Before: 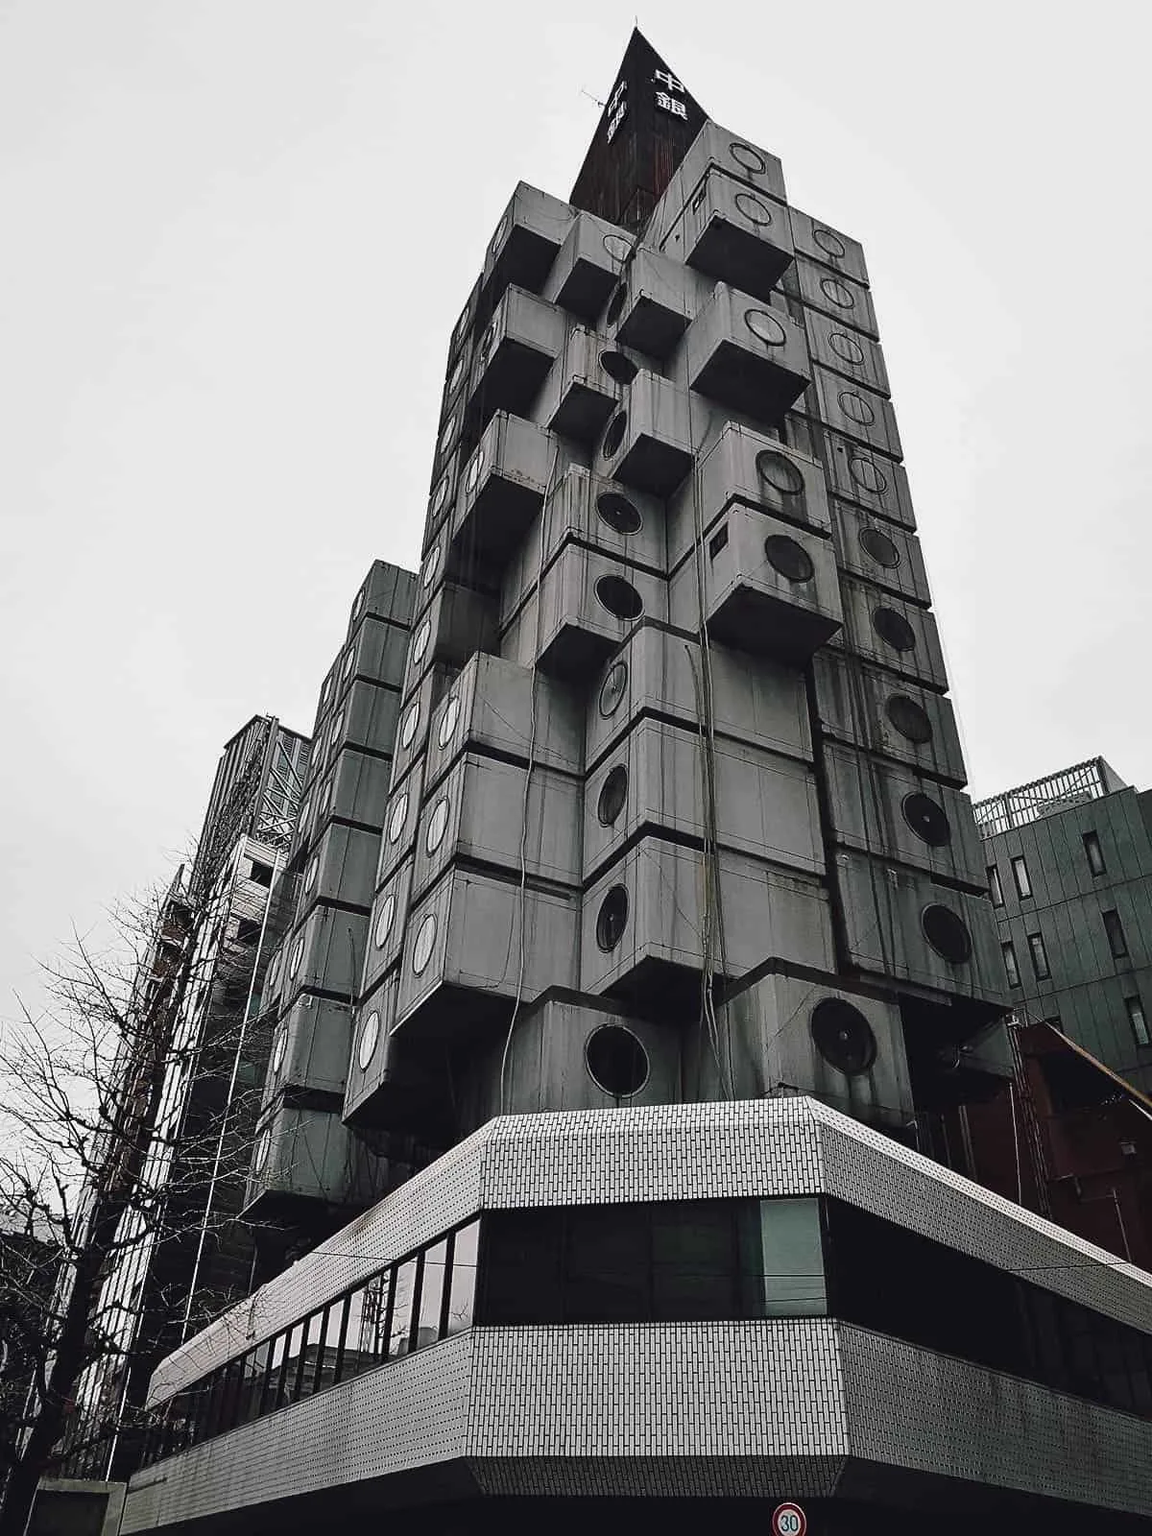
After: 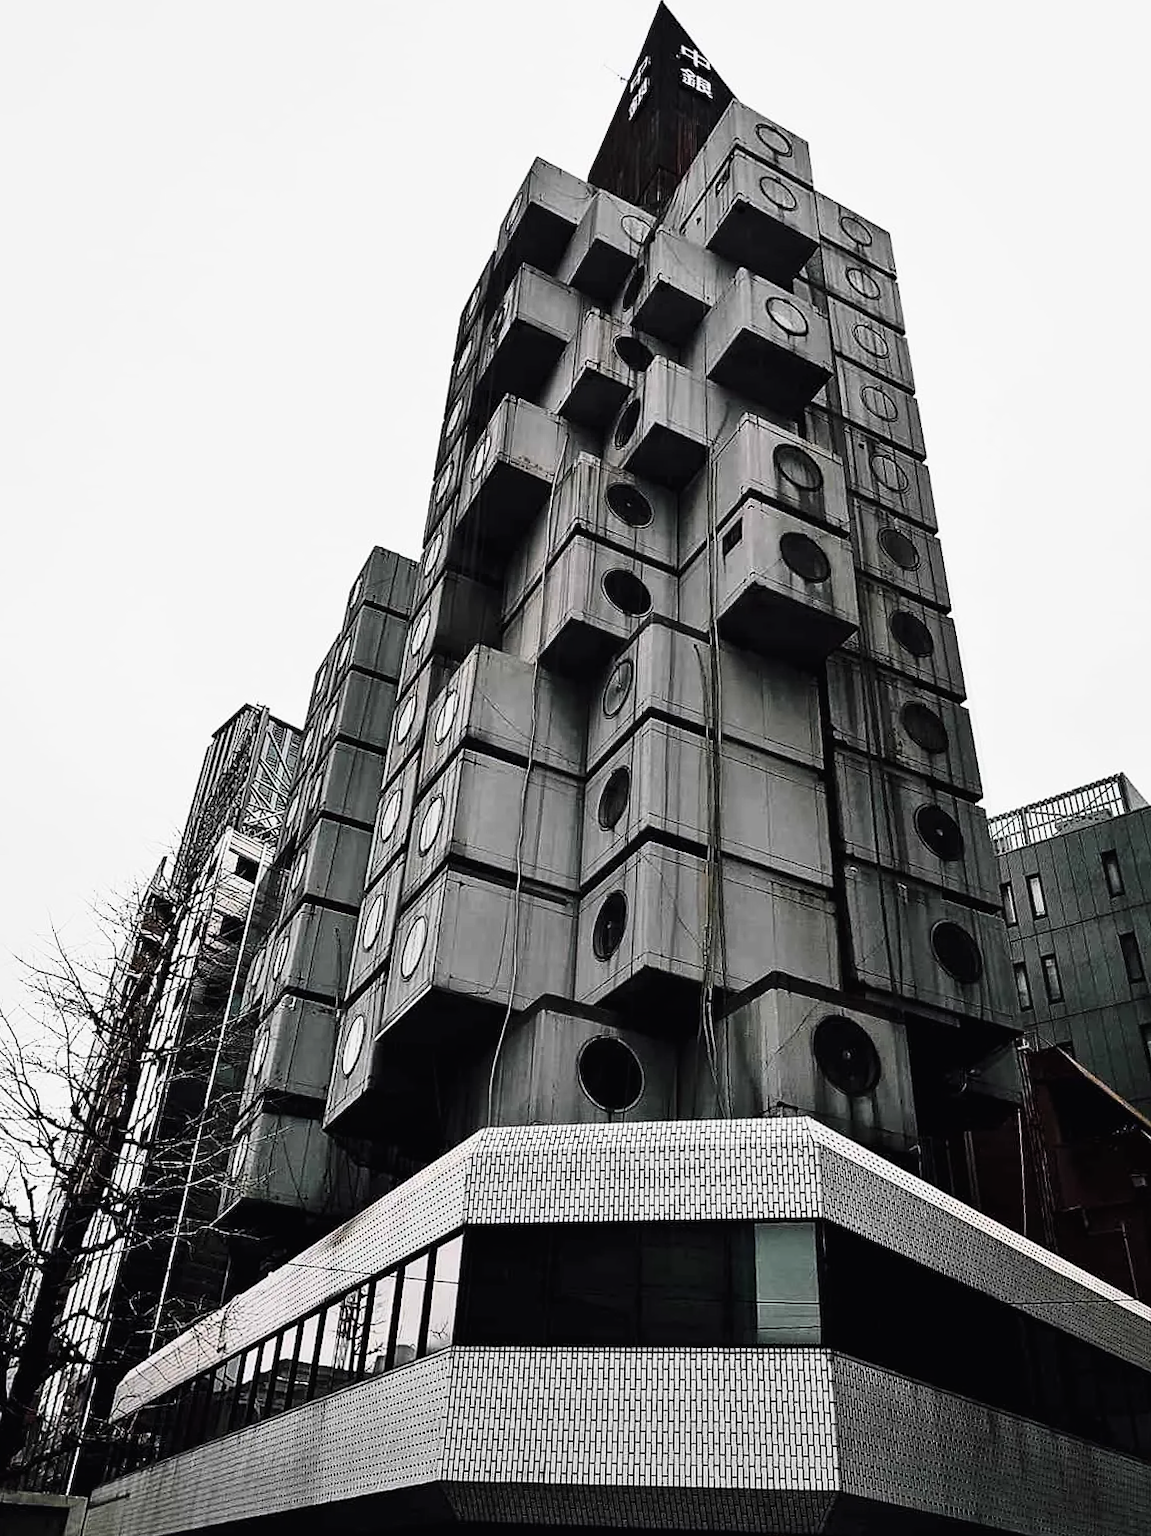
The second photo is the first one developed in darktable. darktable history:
crop and rotate: angle -1.7°
tone curve: curves: ch0 [(0.016, 0.011) (0.084, 0.026) (0.469, 0.508) (0.721, 0.862) (1, 1)]
